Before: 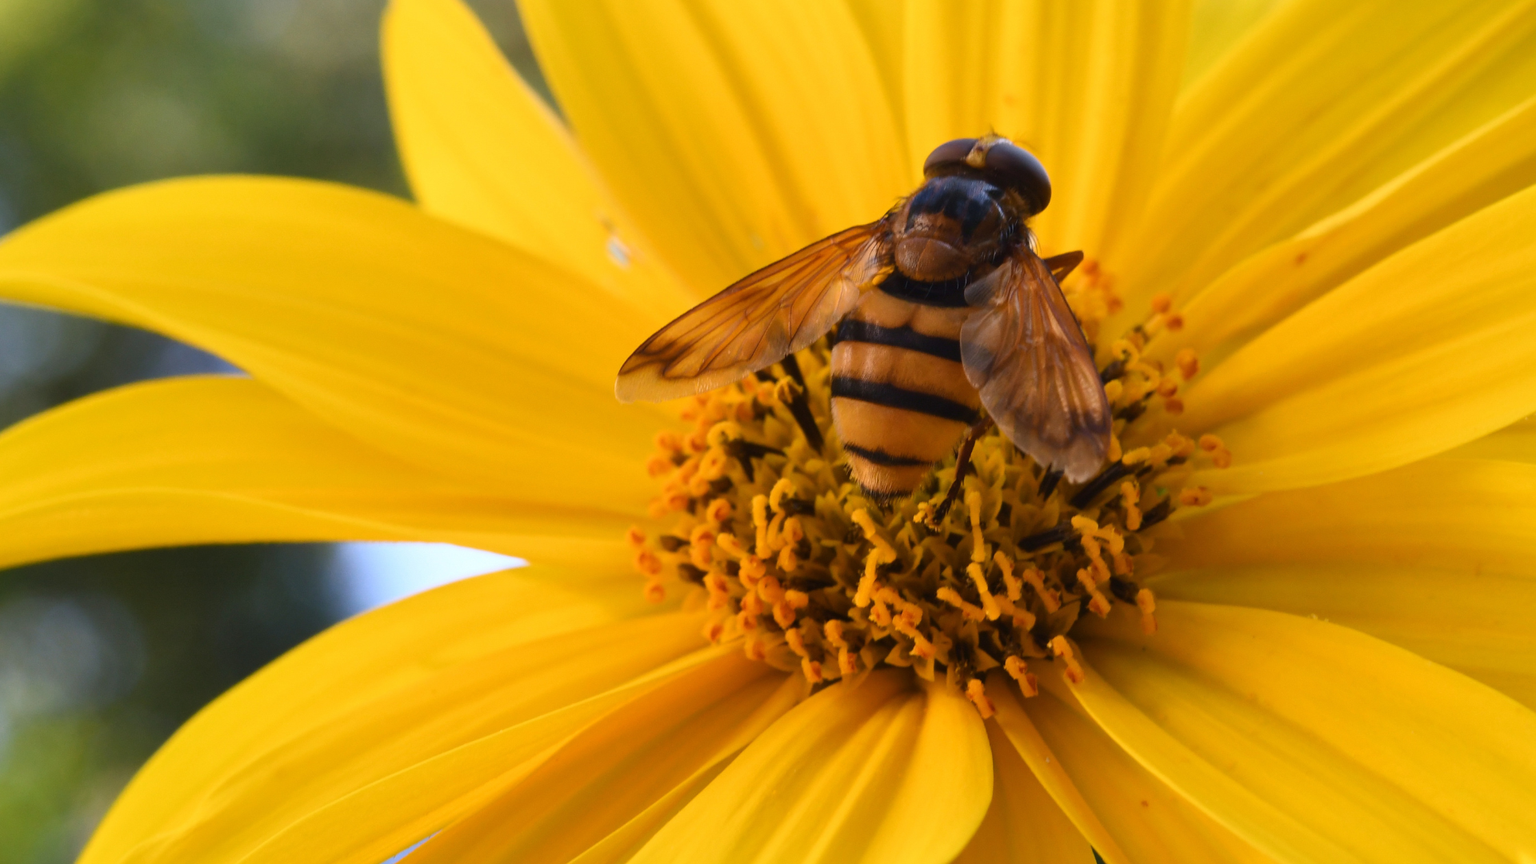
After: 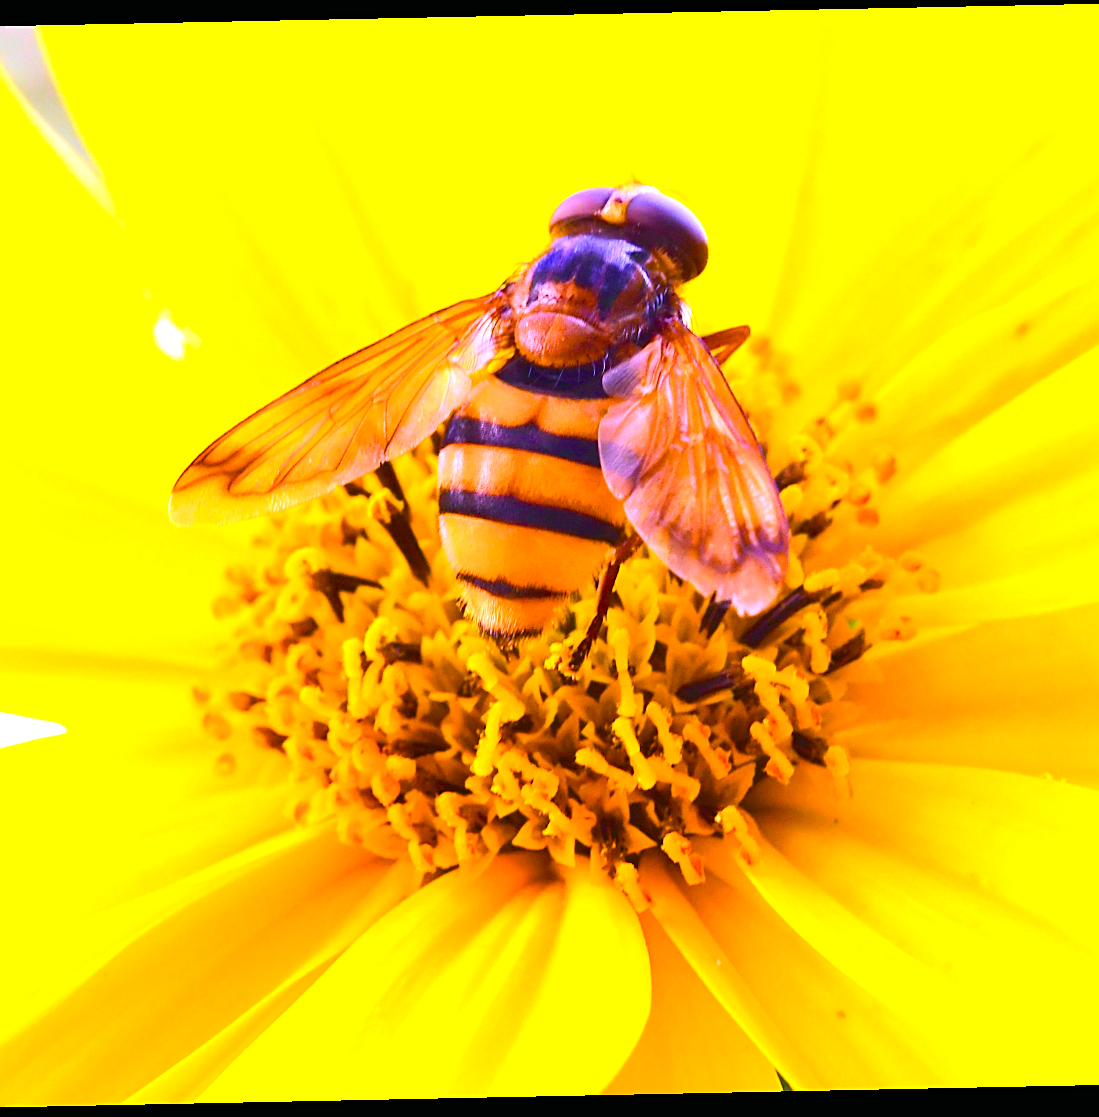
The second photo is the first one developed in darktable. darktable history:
white balance: red 0.98, blue 1.61
color balance rgb: linear chroma grading › shadows -2.2%, linear chroma grading › highlights -15%, linear chroma grading › global chroma -10%, linear chroma grading › mid-tones -10%, perceptual saturation grading › global saturation 45%, perceptual saturation grading › highlights -50%, perceptual saturation grading › shadows 30%, perceptual brilliance grading › global brilliance 18%, global vibrance 45%
rotate and perspective: rotation -1.17°, automatic cropping off
base curve: curves: ch0 [(0, 0) (0.235, 0.266) (0.503, 0.496) (0.786, 0.72) (1, 1)]
crop: left 31.458%, top 0%, right 11.876%
sharpen: amount 0.55
tone curve: curves: ch0 [(0, 0) (0.131, 0.116) (0.316, 0.345) (0.501, 0.584) (0.629, 0.732) (0.812, 0.888) (1, 0.974)]; ch1 [(0, 0) (0.366, 0.367) (0.475, 0.462) (0.494, 0.496) (0.504, 0.499) (0.553, 0.584) (1, 1)]; ch2 [(0, 0) (0.333, 0.346) (0.375, 0.375) (0.424, 0.43) (0.476, 0.492) (0.502, 0.502) (0.533, 0.556) (0.566, 0.599) (0.614, 0.653) (1, 1)], color space Lab, independent channels, preserve colors none
exposure: black level correction 0, exposure 1.2 EV, compensate highlight preservation false
